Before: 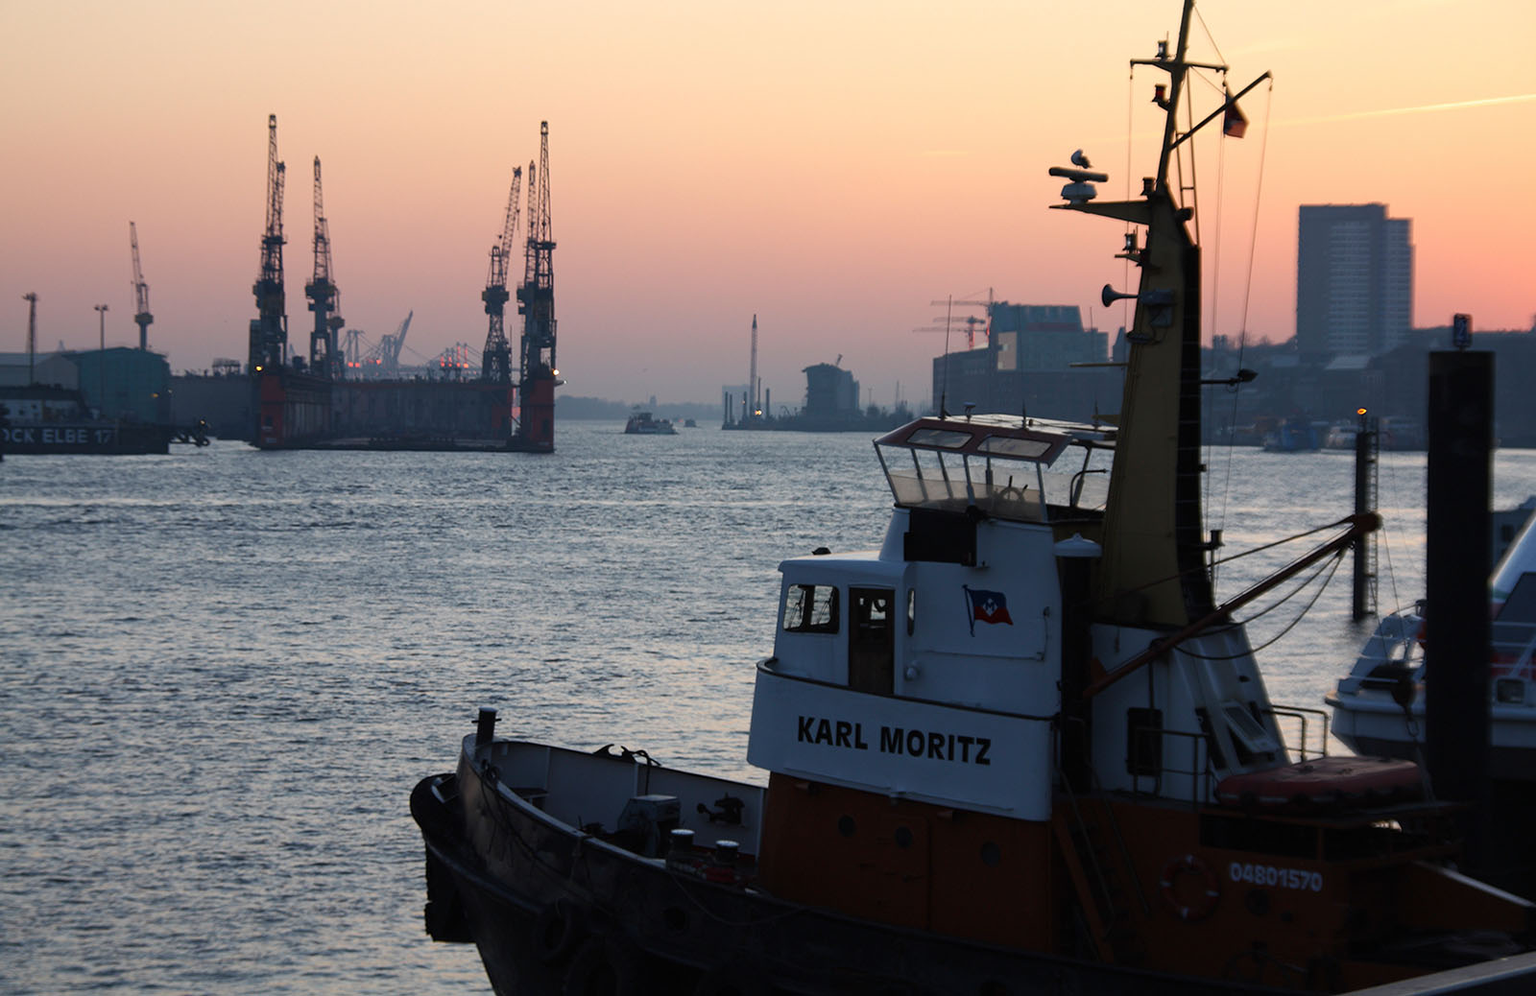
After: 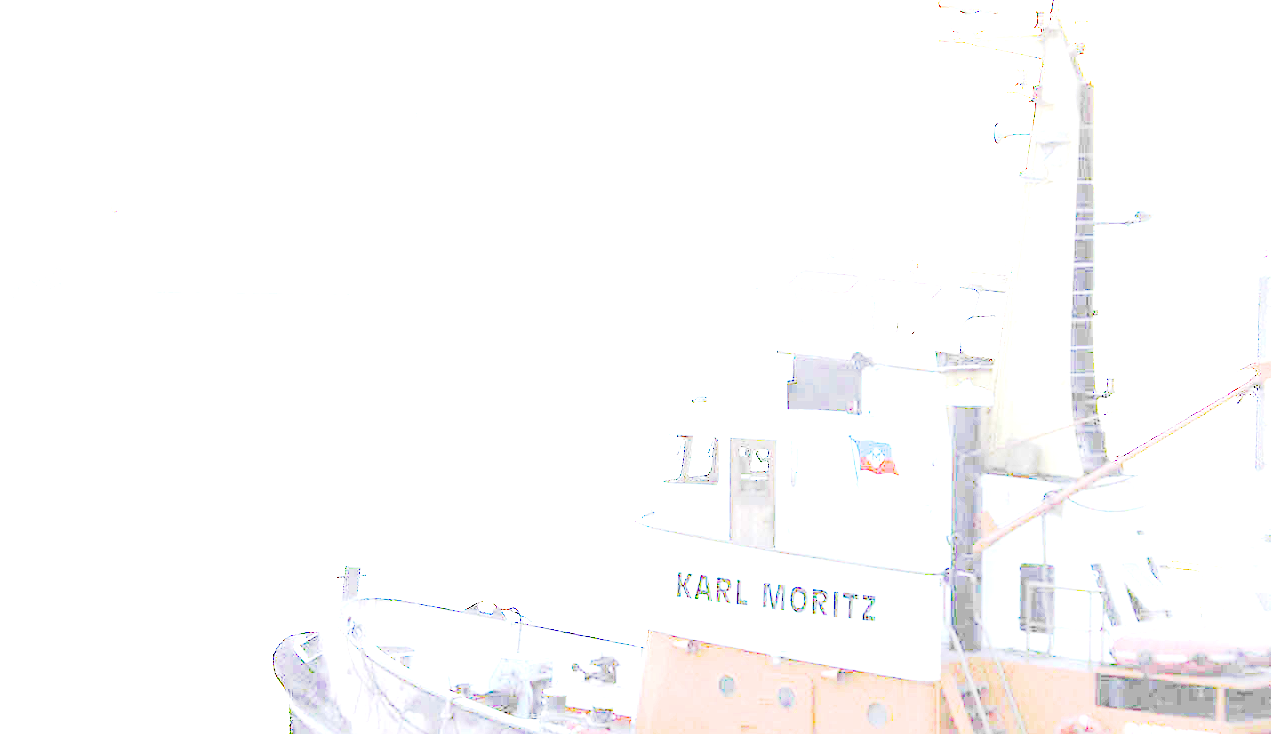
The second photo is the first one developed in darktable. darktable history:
base curve: curves: ch0 [(0, 0) (0.088, 0.125) (0.176, 0.251) (0.354, 0.501) (0.613, 0.749) (1, 0.877)], preserve colors none
crop: left 9.712%, top 16.928%, right 10.845%, bottom 12.332%
exposure: exposure 8 EV, compensate highlight preservation false
